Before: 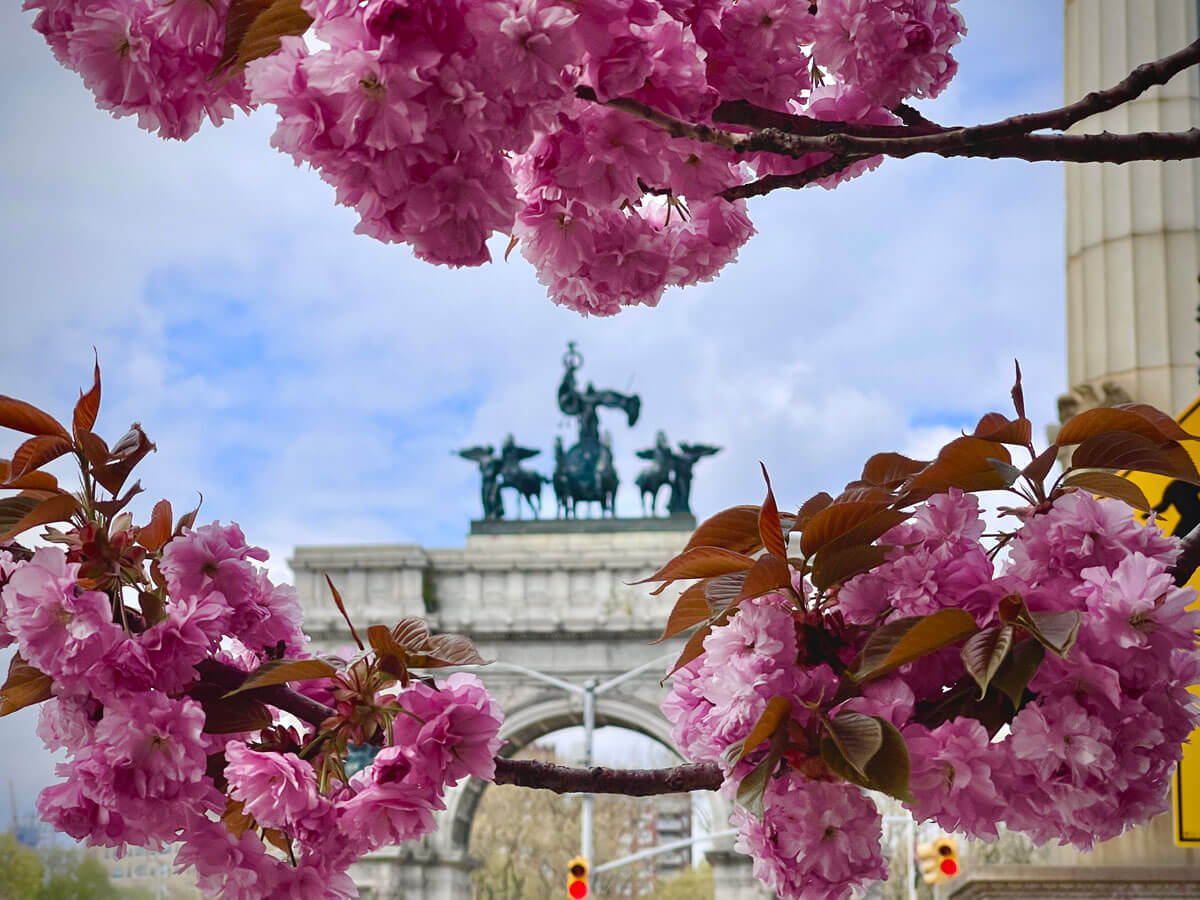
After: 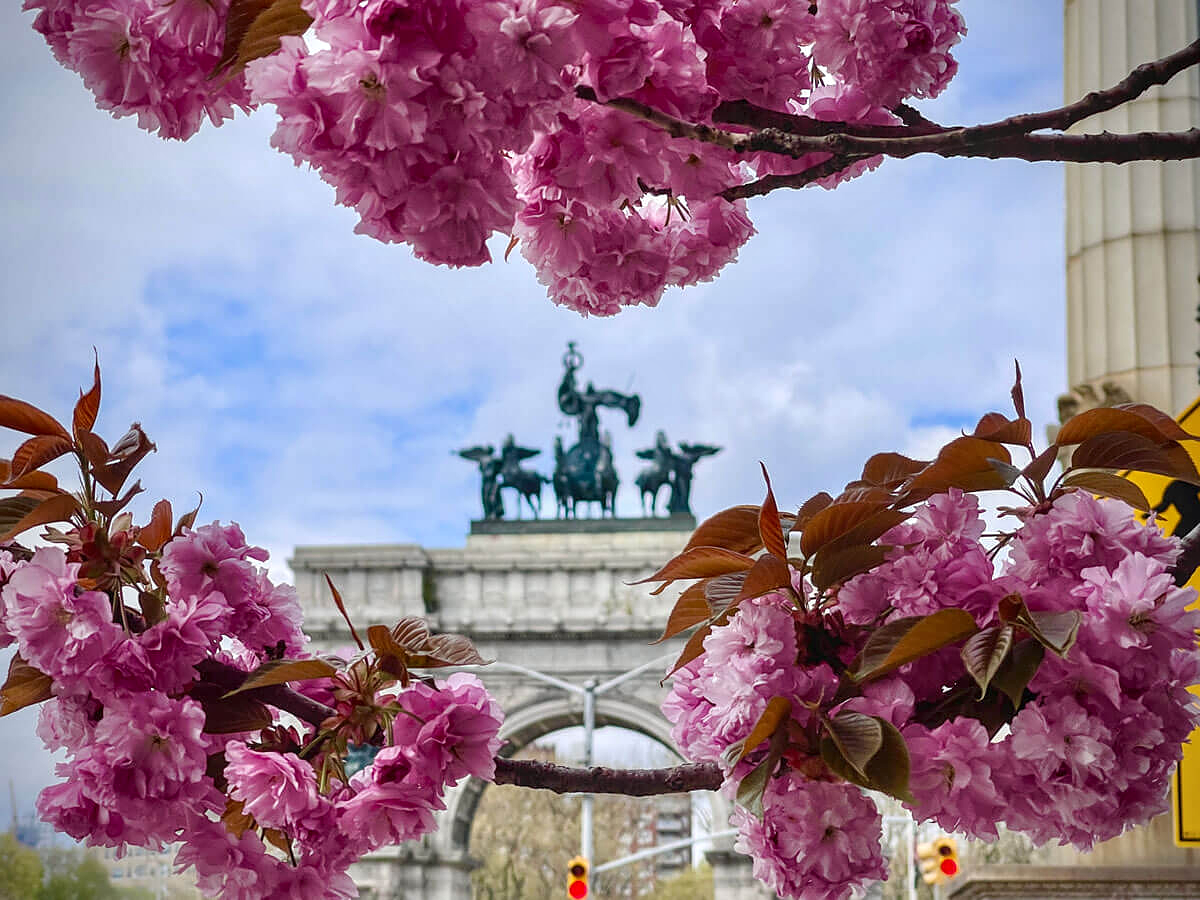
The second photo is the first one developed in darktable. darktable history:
local contrast: on, module defaults
sharpen: radius 1
